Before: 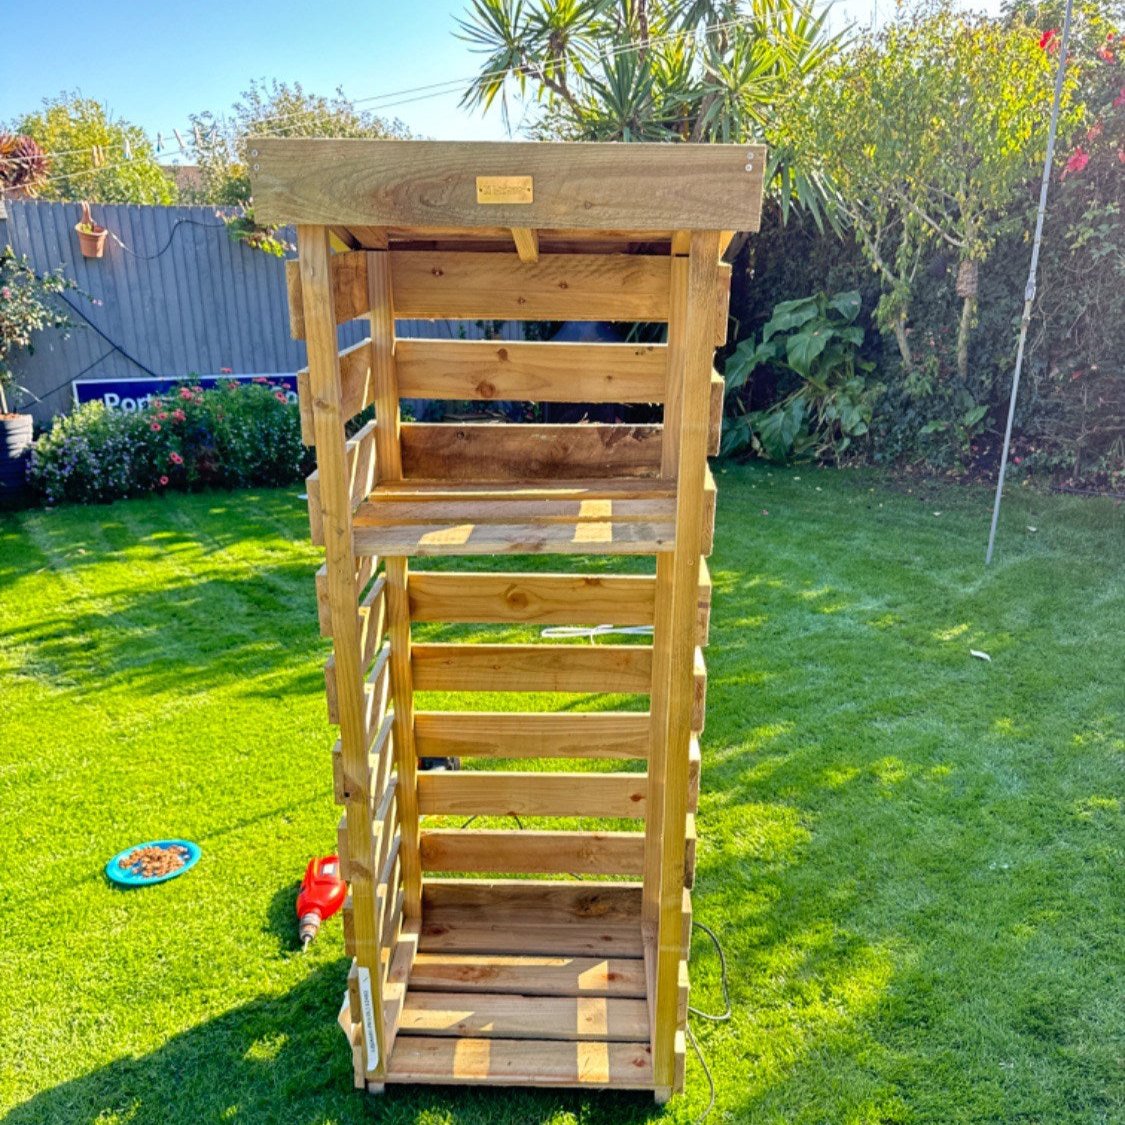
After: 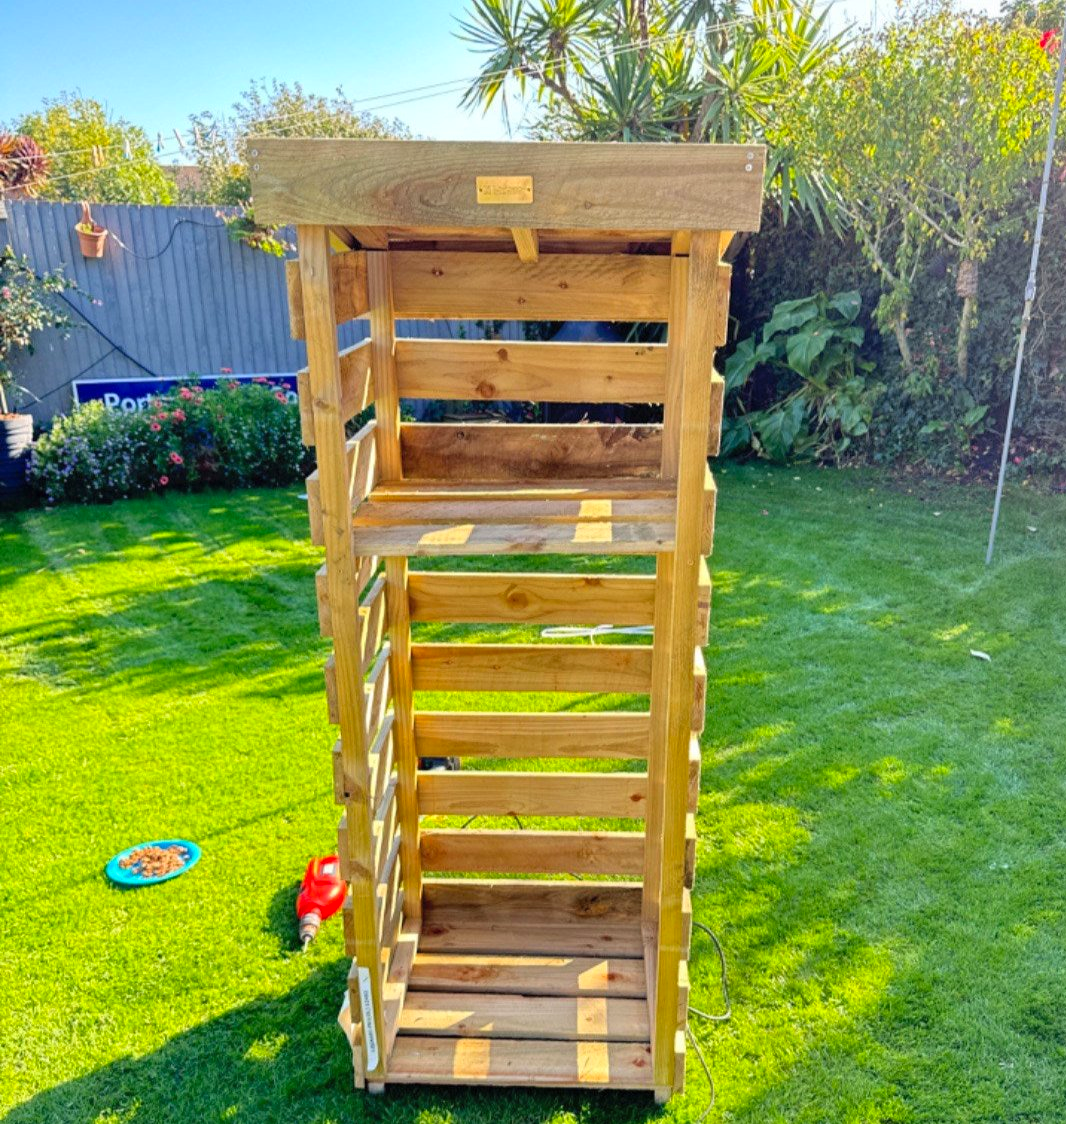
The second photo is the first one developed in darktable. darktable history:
contrast brightness saturation: contrast 0.03, brightness 0.06, saturation 0.13
crop and rotate: right 5.167%
